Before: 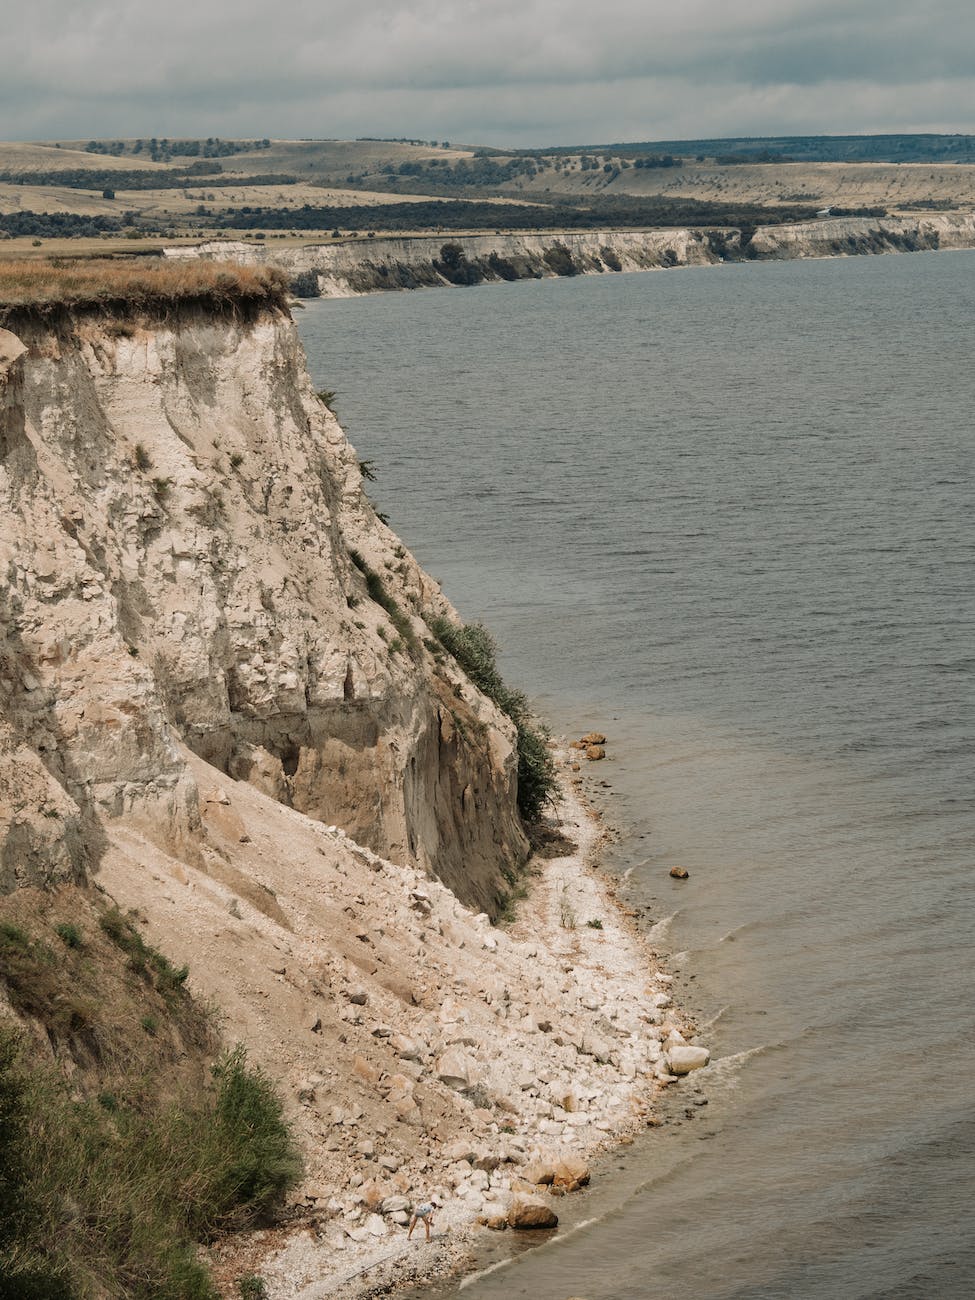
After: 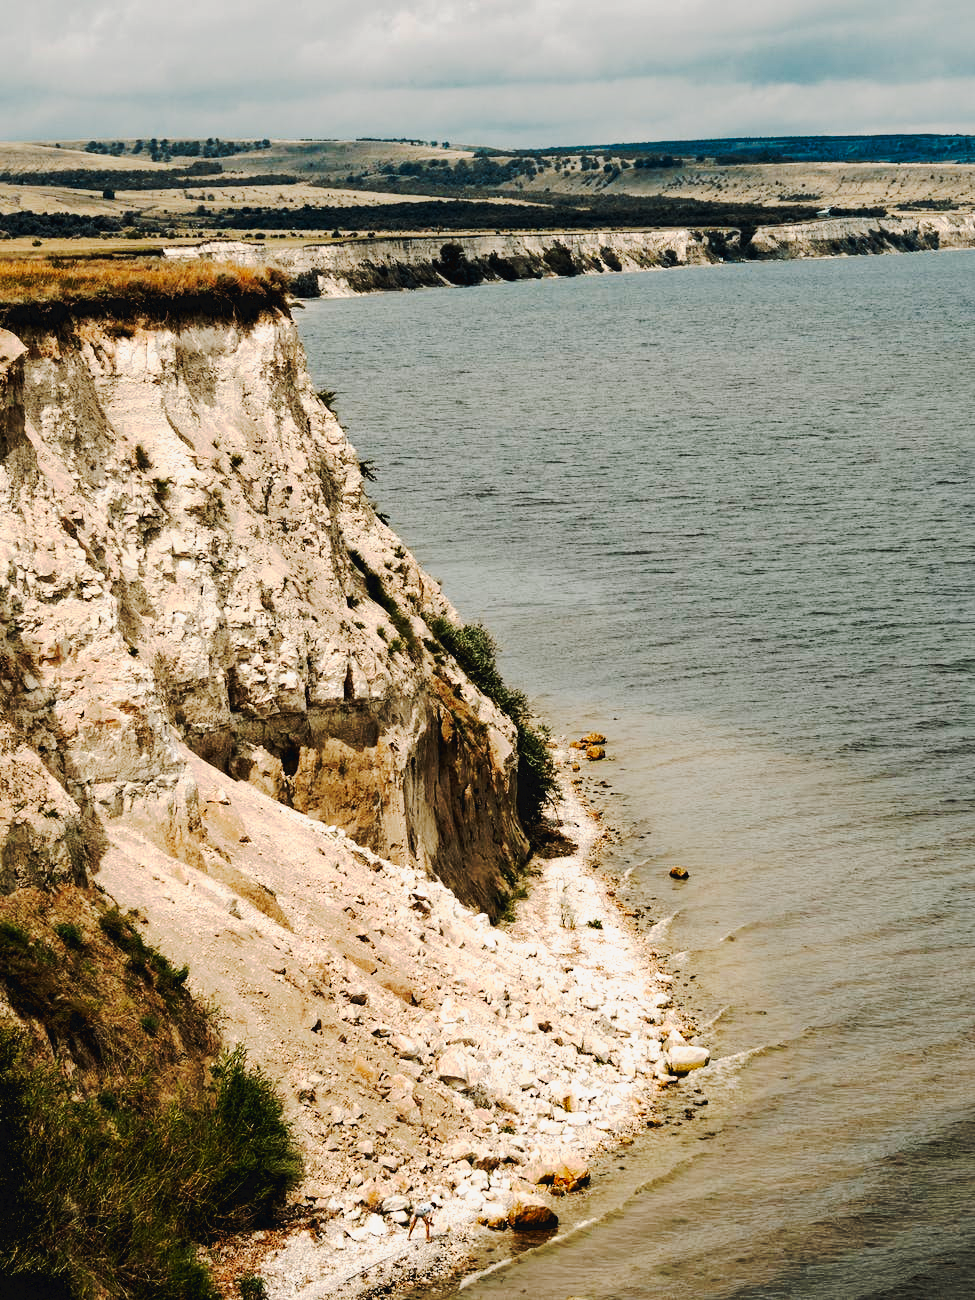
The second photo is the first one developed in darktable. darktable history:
tone curve: curves: ch0 [(0, 0) (0.003, 0.043) (0.011, 0.043) (0.025, 0.035) (0.044, 0.042) (0.069, 0.035) (0.1, 0.03) (0.136, 0.017) (0.177, 0.03) (0.224, 0.06) (0.277, 0.118) (0.335, 0.189) (0.399, 0.297) (0.468, 0.483) (0.543, 0.631) (0.623, 0.746) (0.709, 0.823) (0.801, 0.944) (0.898, 0.966) (1, 1)], preserve colors none
tone equalizer: on, module defaults
